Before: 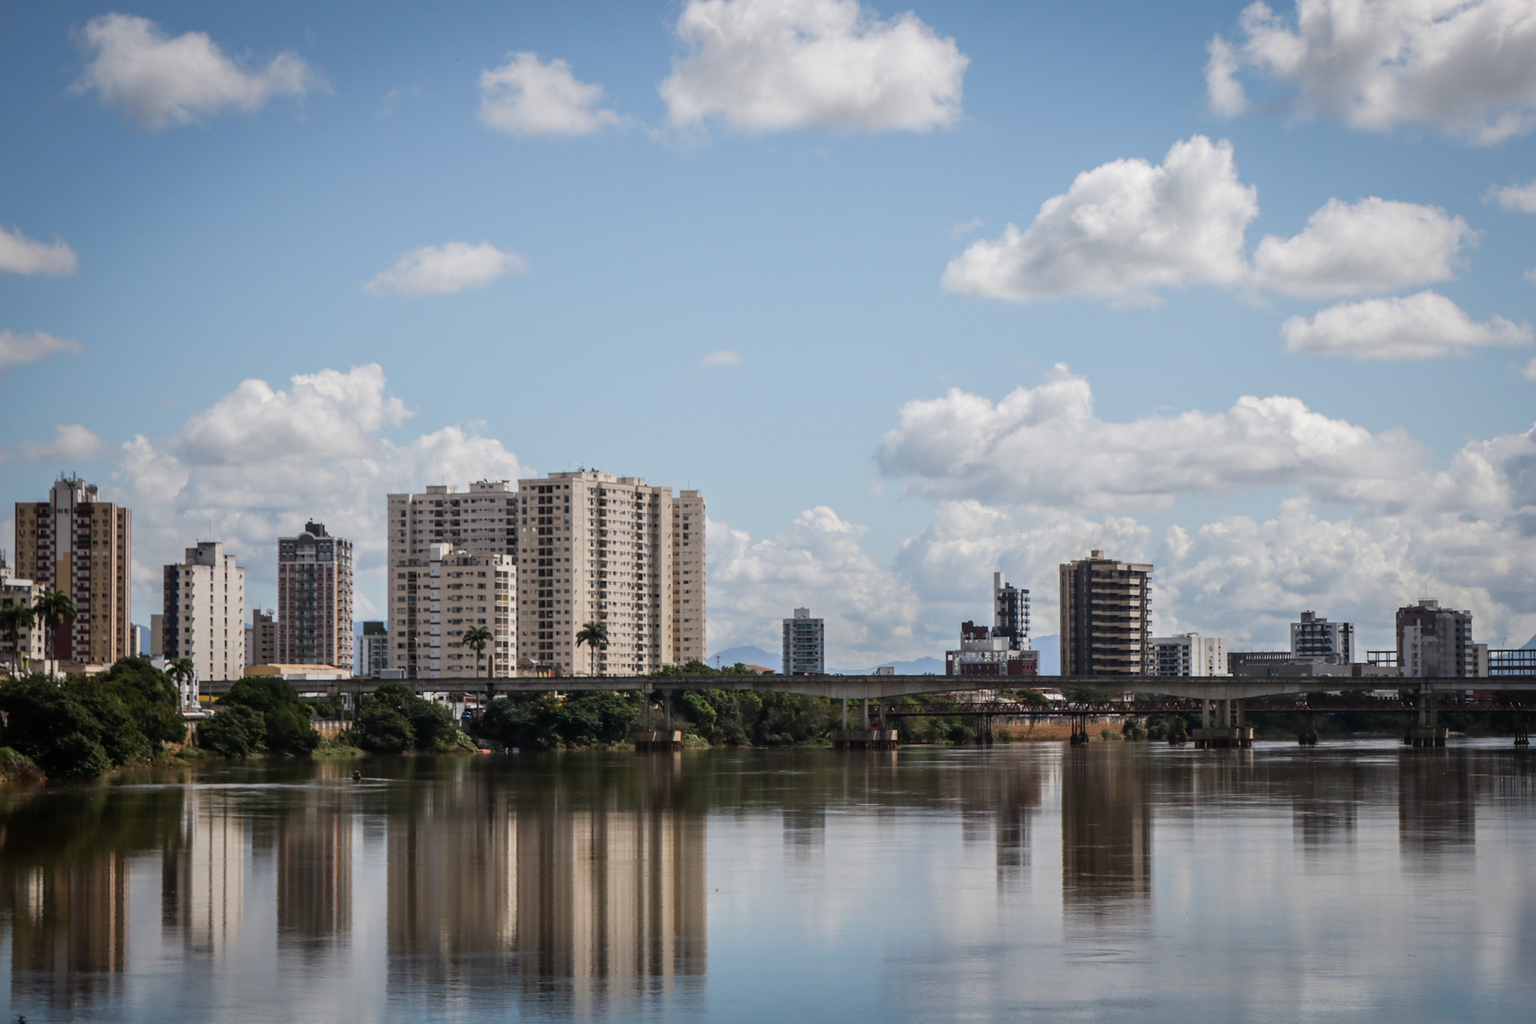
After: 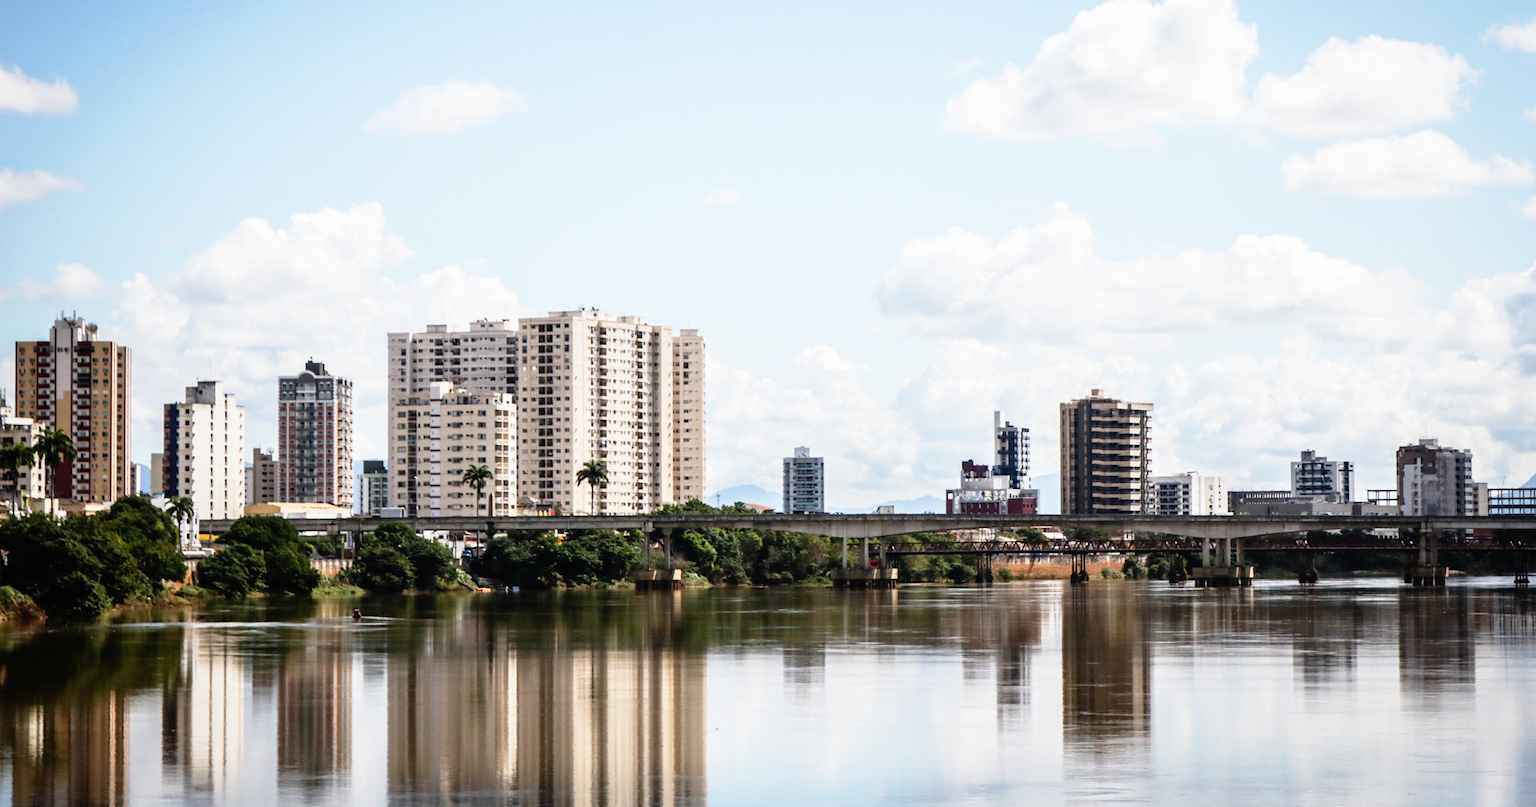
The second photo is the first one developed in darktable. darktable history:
crop and rotate: top 15.754%, bottom 5.411%
base curve: curves: ch0 [(0, 0) (0.012, 0.01) (0.073, 0.168) (0.31, 0.711) (0.645, 0.957) (1, 1)], preserve colors none
